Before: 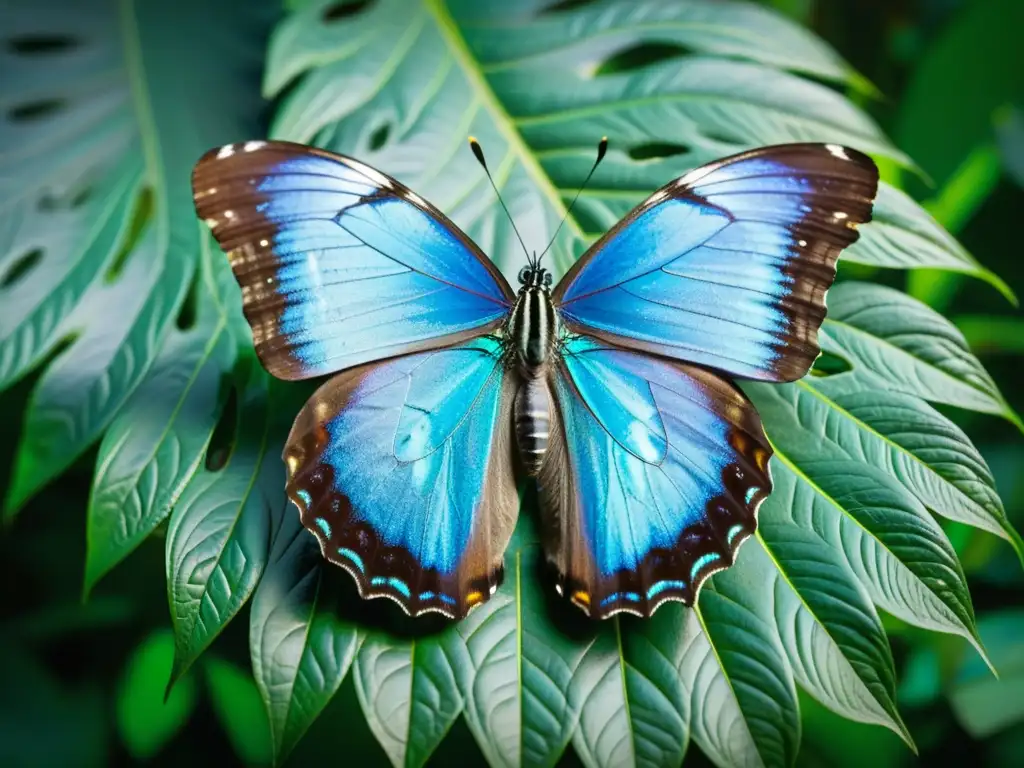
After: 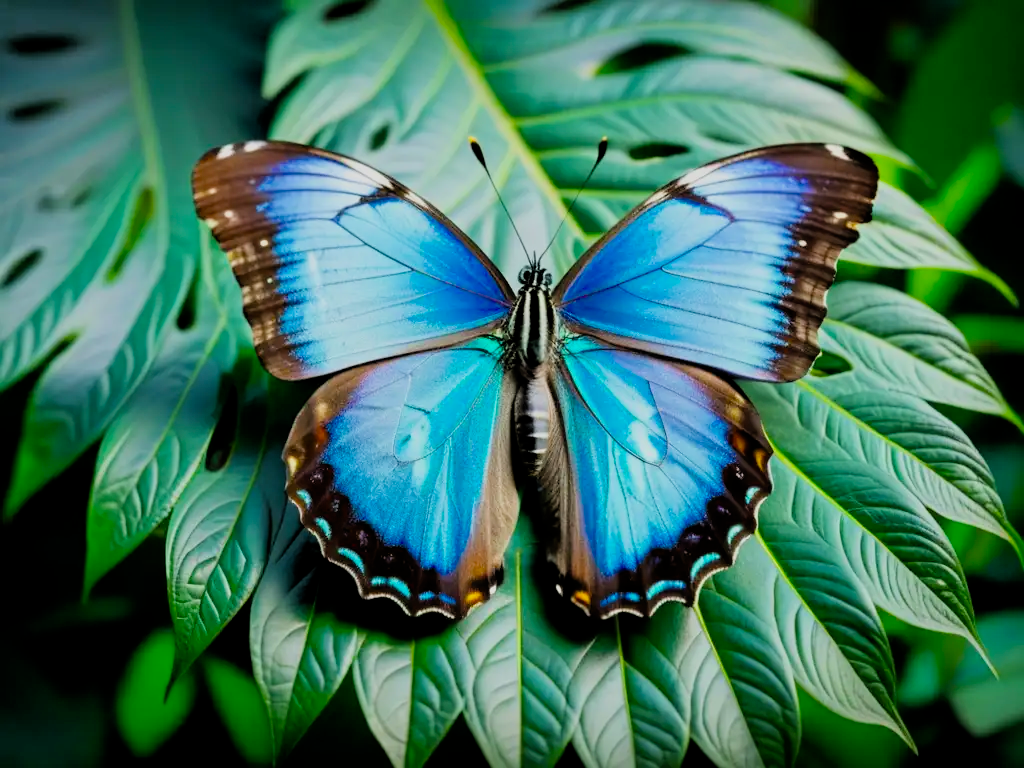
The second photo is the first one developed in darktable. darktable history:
filmic rgb: black relative exposure -7.62 EV, white relative exposure 4.64 EV, threshold 5.99 EV, target black luminance 0%, hardness 3.48, latitude 50.32%, contrast 1.032, highlights saturation mix 9.32%, shadows ↔ highlights balance -0.154%, color science v4 (2020), enable highlight reconstruction true
